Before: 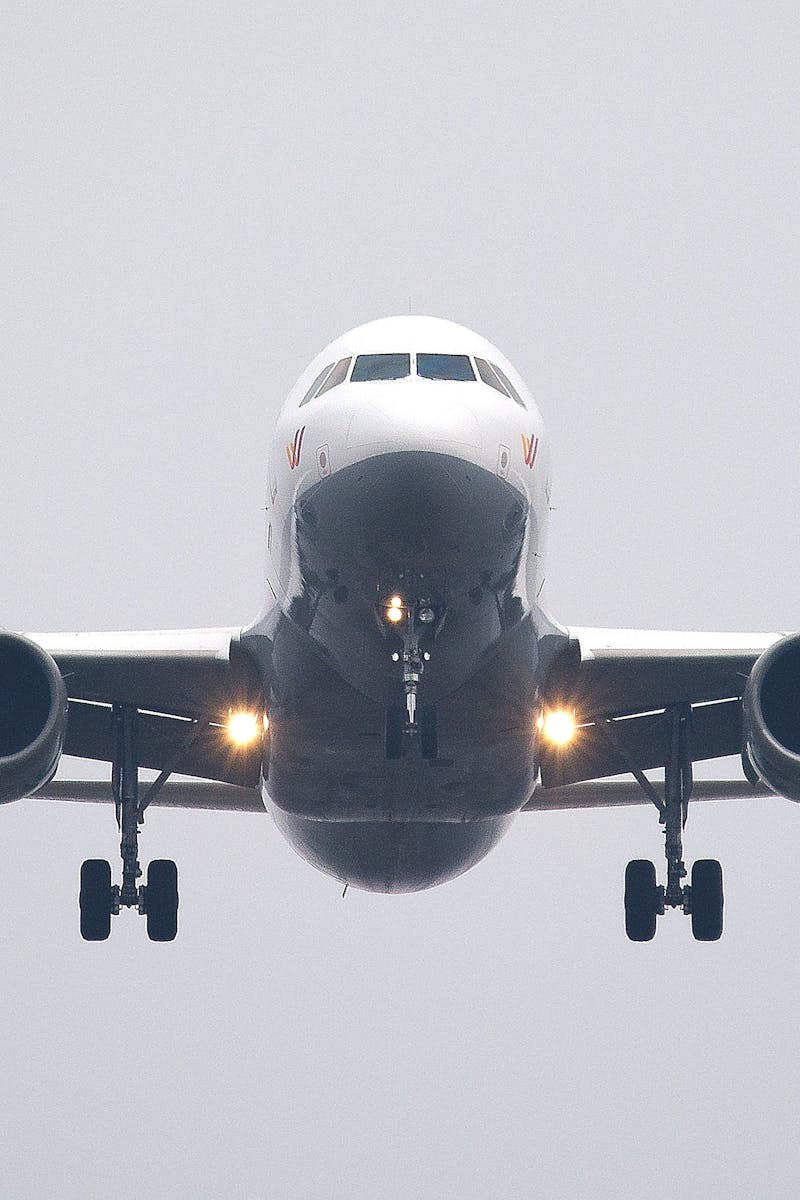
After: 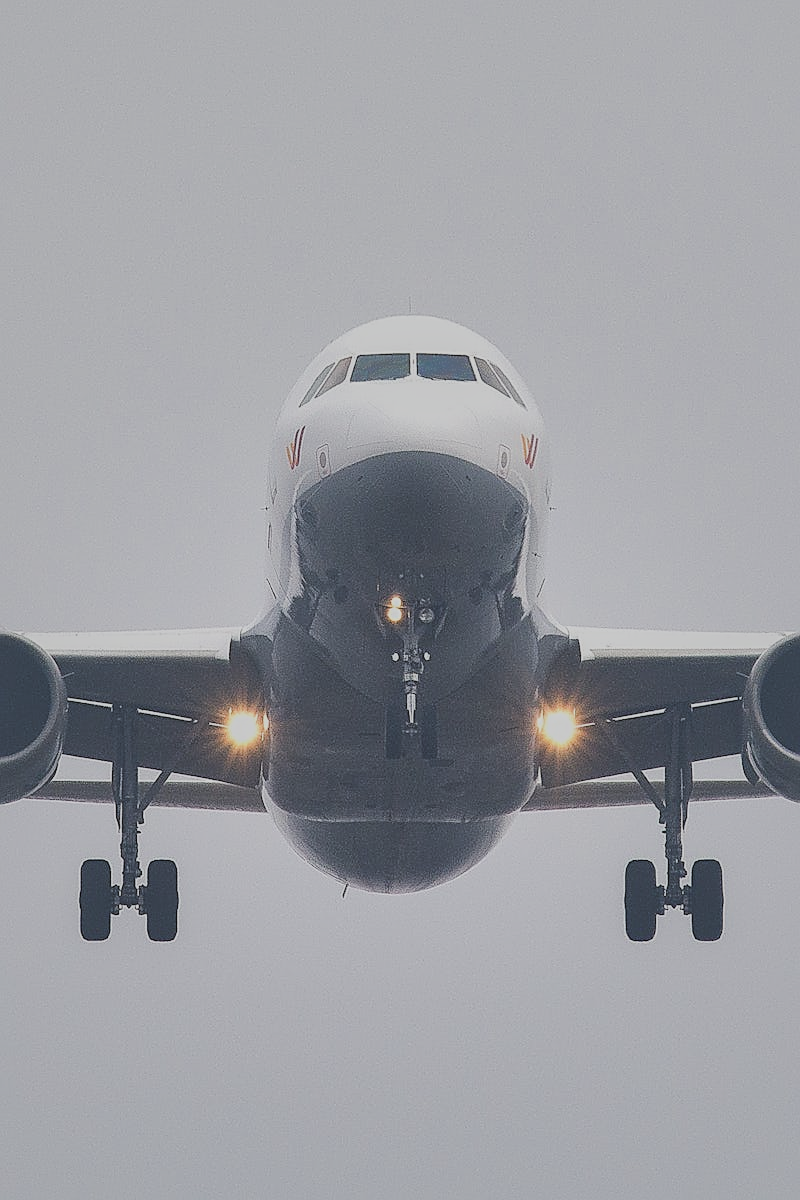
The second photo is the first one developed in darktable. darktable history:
exposure: black level correction -0.022, exposure -0.035 EV, compensate exposure bias true, compensate highlight preservation false
local contrast: on, module defaults
contrast equalizer: octaves 7, y [[0.6 ×6], [0.55 ×6], [0 ×6], [0 ×6], [0 ×6]], mix -0.303
sharpen: on, module defaults
shadows and highlights: on, module defaults
color correction: highlights a* -0.207, highlights b* -0.077
filmic rgb: black relative exposure -16 EV, white relative exposure 6.19 EV, hardness 5.21, iterations of high-quality reconstruction 0
